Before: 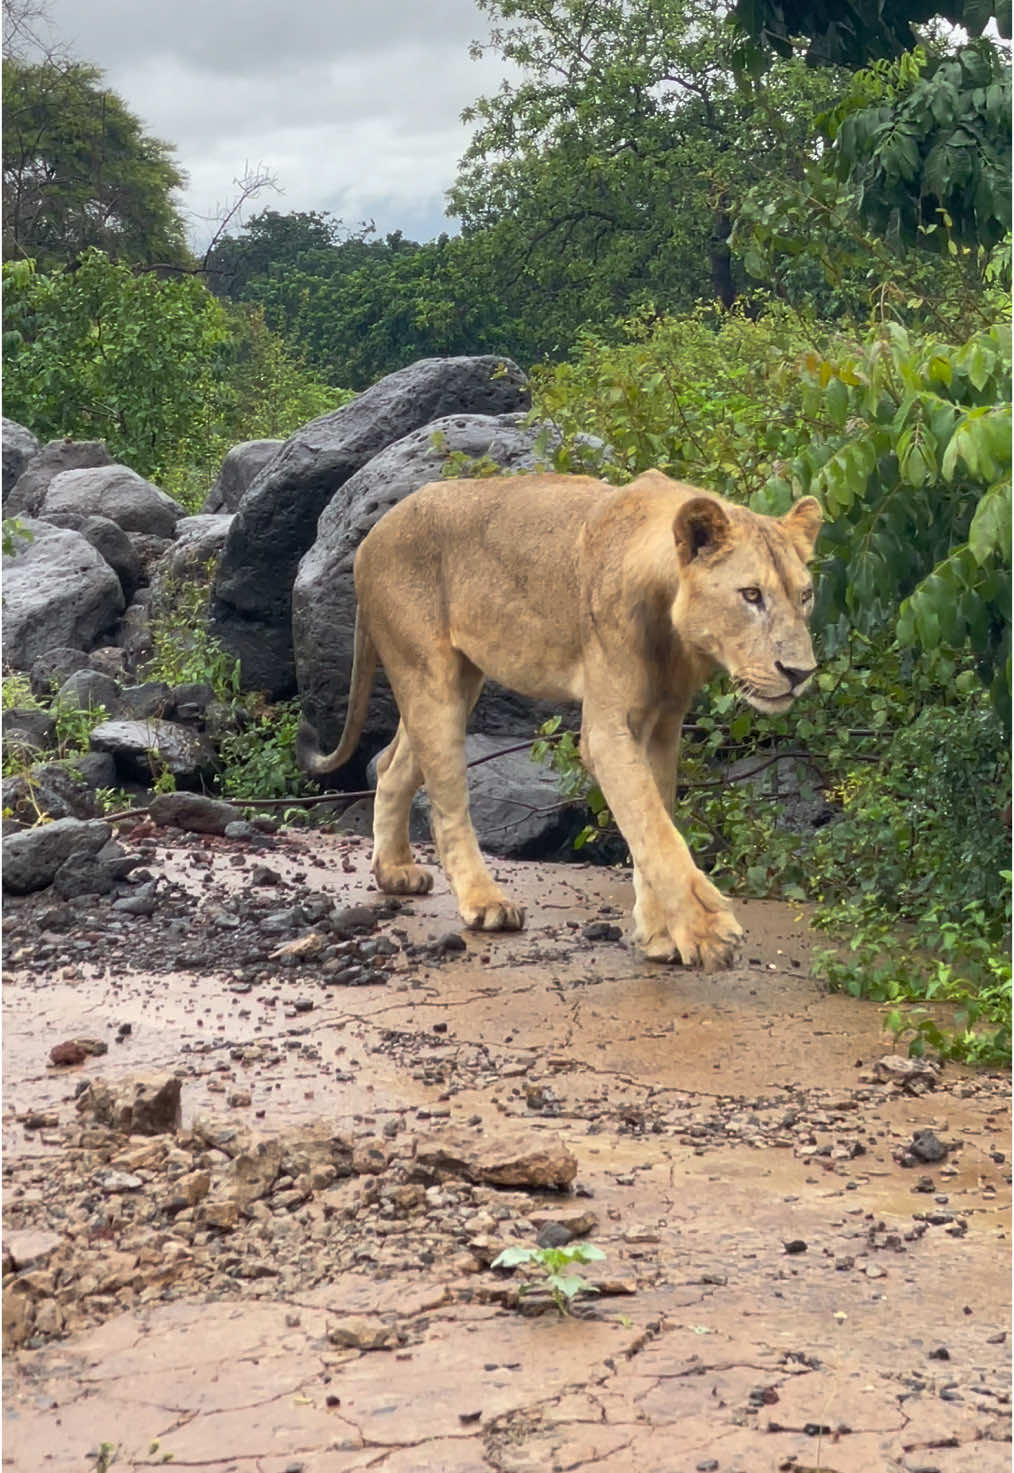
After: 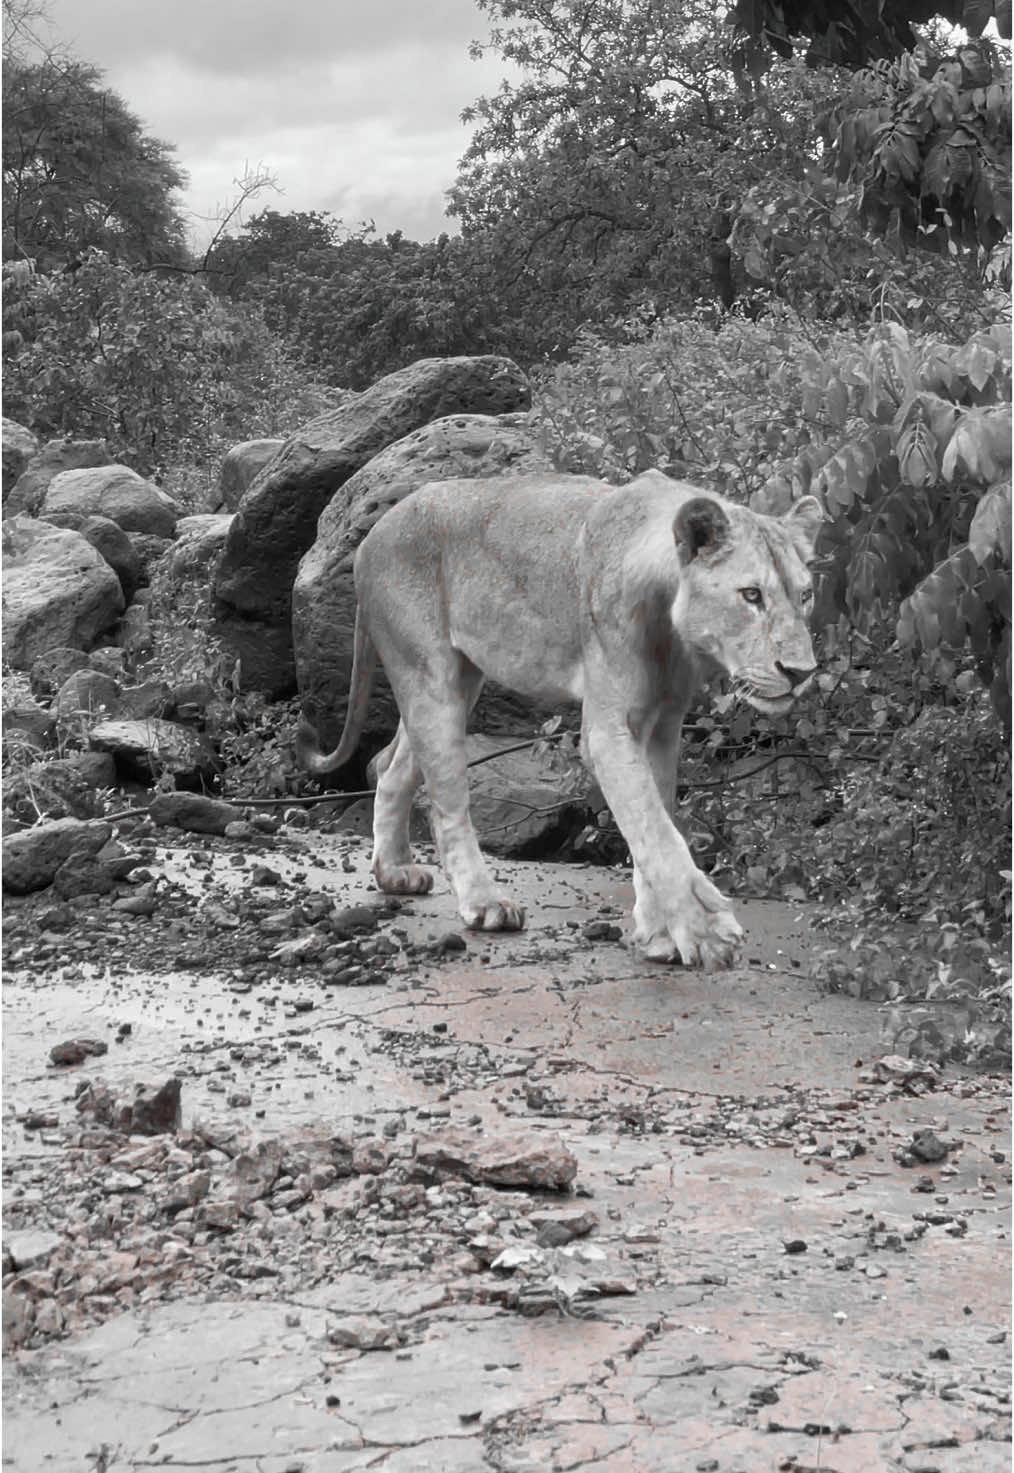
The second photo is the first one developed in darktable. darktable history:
color zones: curves: ch1 [(0, 0.006) (0.094, 0.285) (0.171, 0.001) (0.429, 0.001) (0.571, 0.003) (0.714, 0.004) (0.857, 0.004) (1, 0.006)]
color balance rgb: linear chroma grading › global chroma 15%, perceptual saturation grading › global saturation 30%
white balance: red 0.948, green 1.02, blue 1.176
